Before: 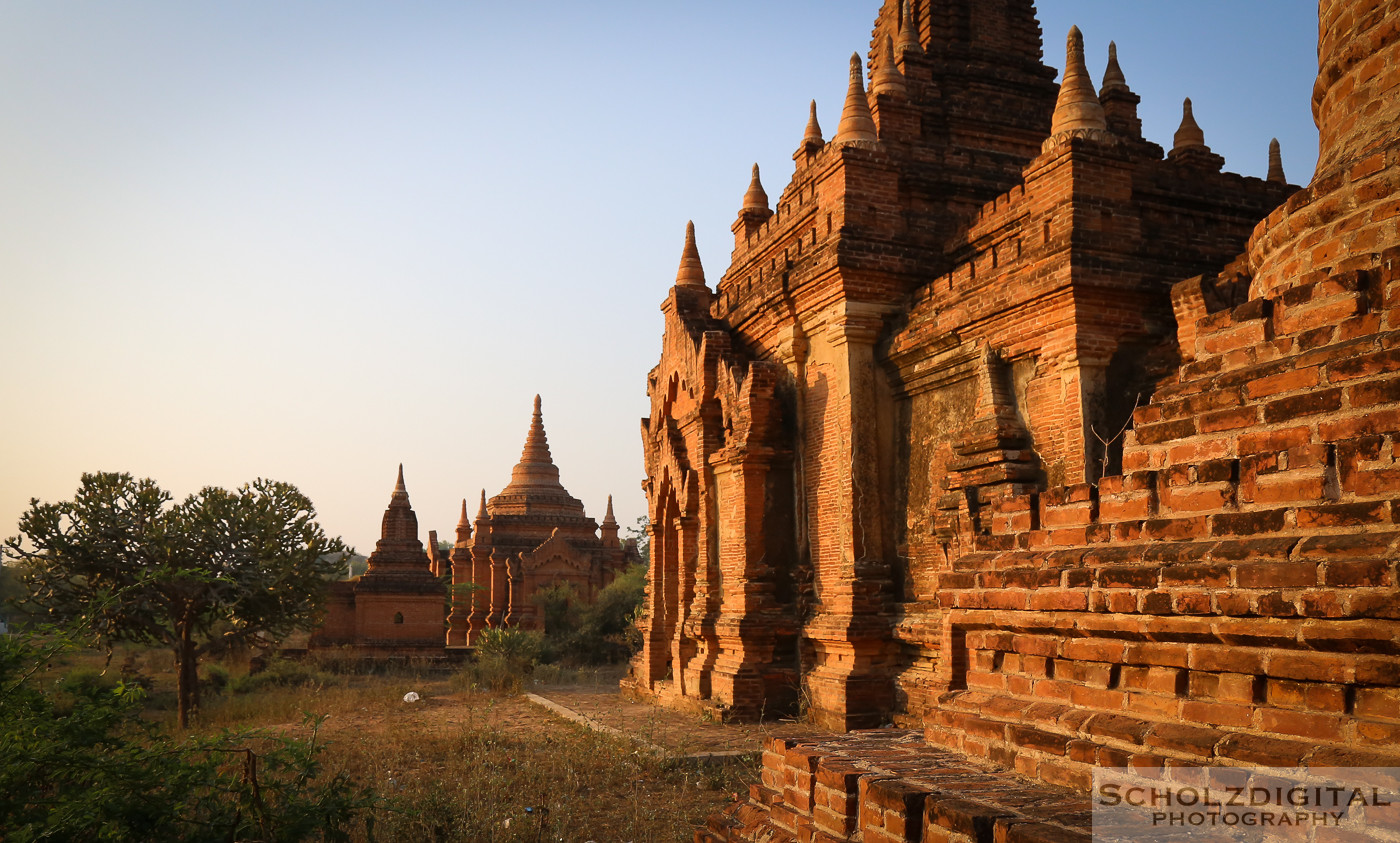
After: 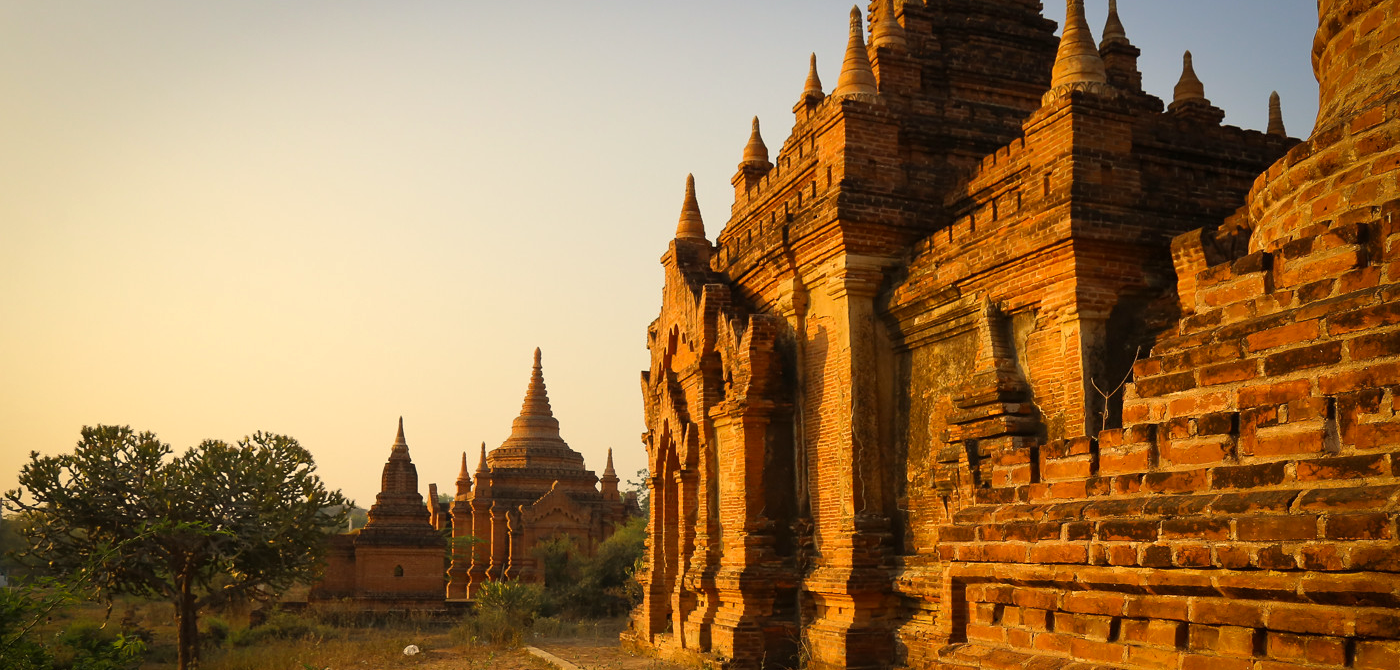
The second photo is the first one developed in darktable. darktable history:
crop and rotate: top 5.661%, bottom 14.846%
shadows and highlights: radius 125.4, shadows 21.2, highlights -21.49, low approximation 0.01
color correction: highlights a* 2.39, highlights b* 22.96
